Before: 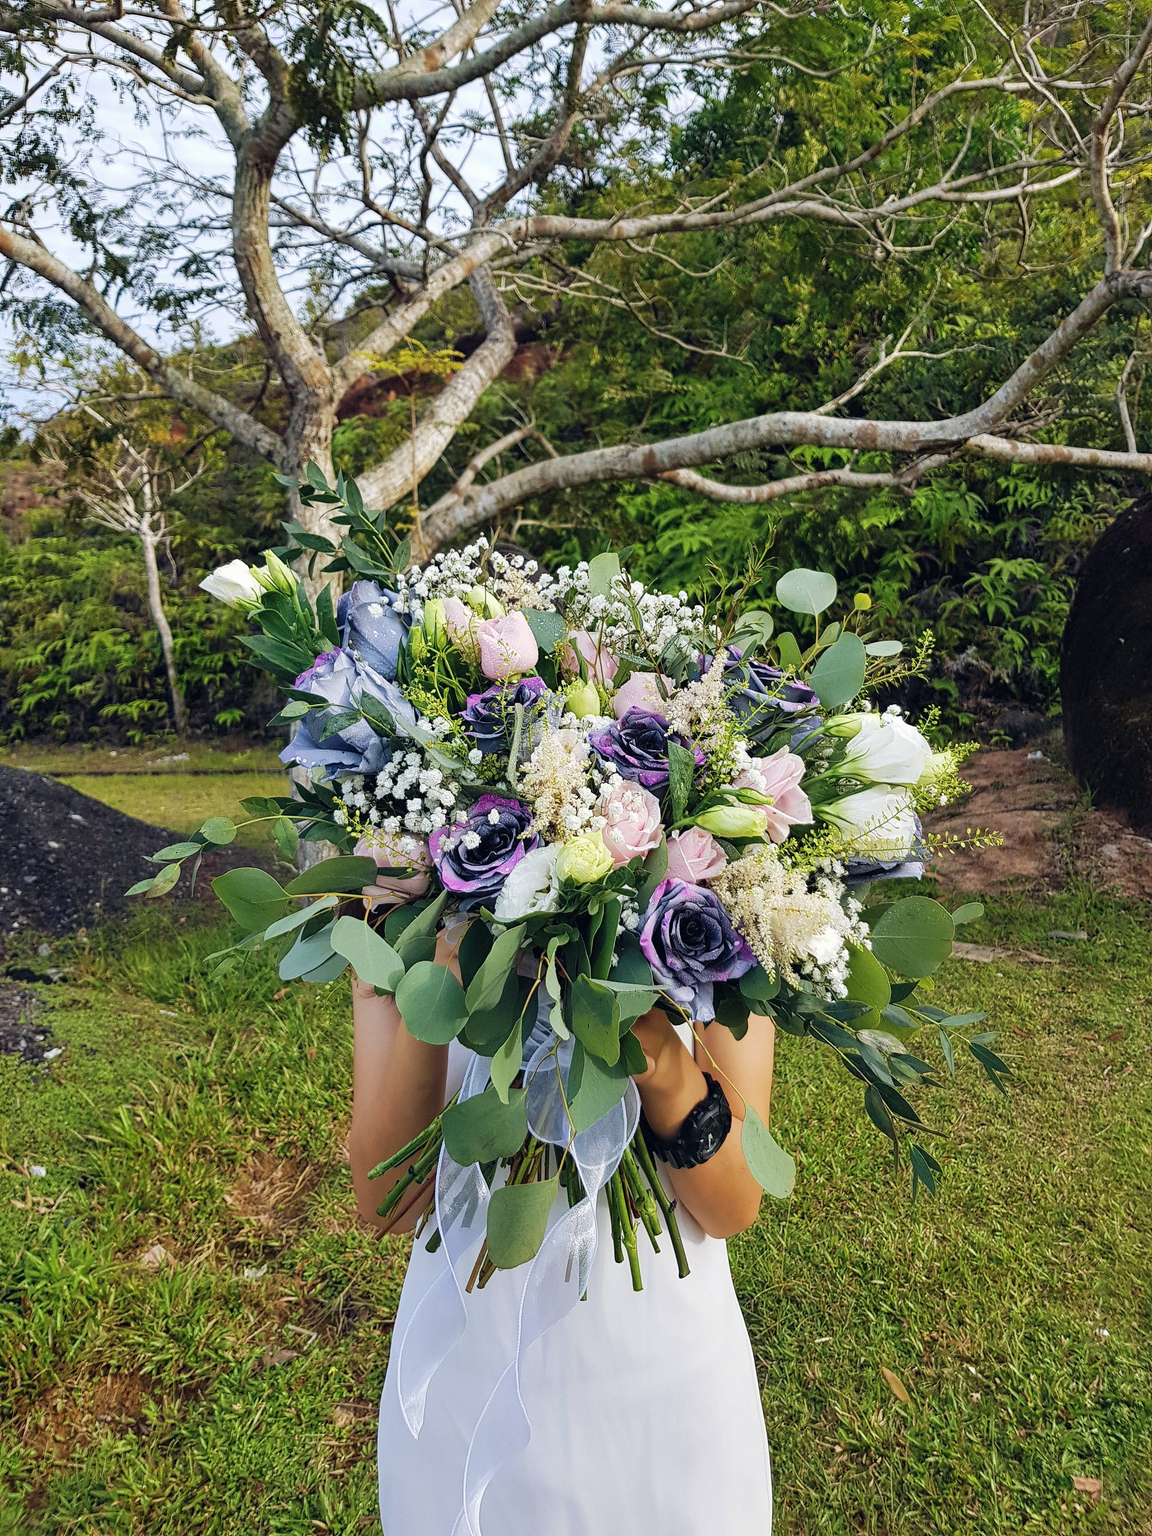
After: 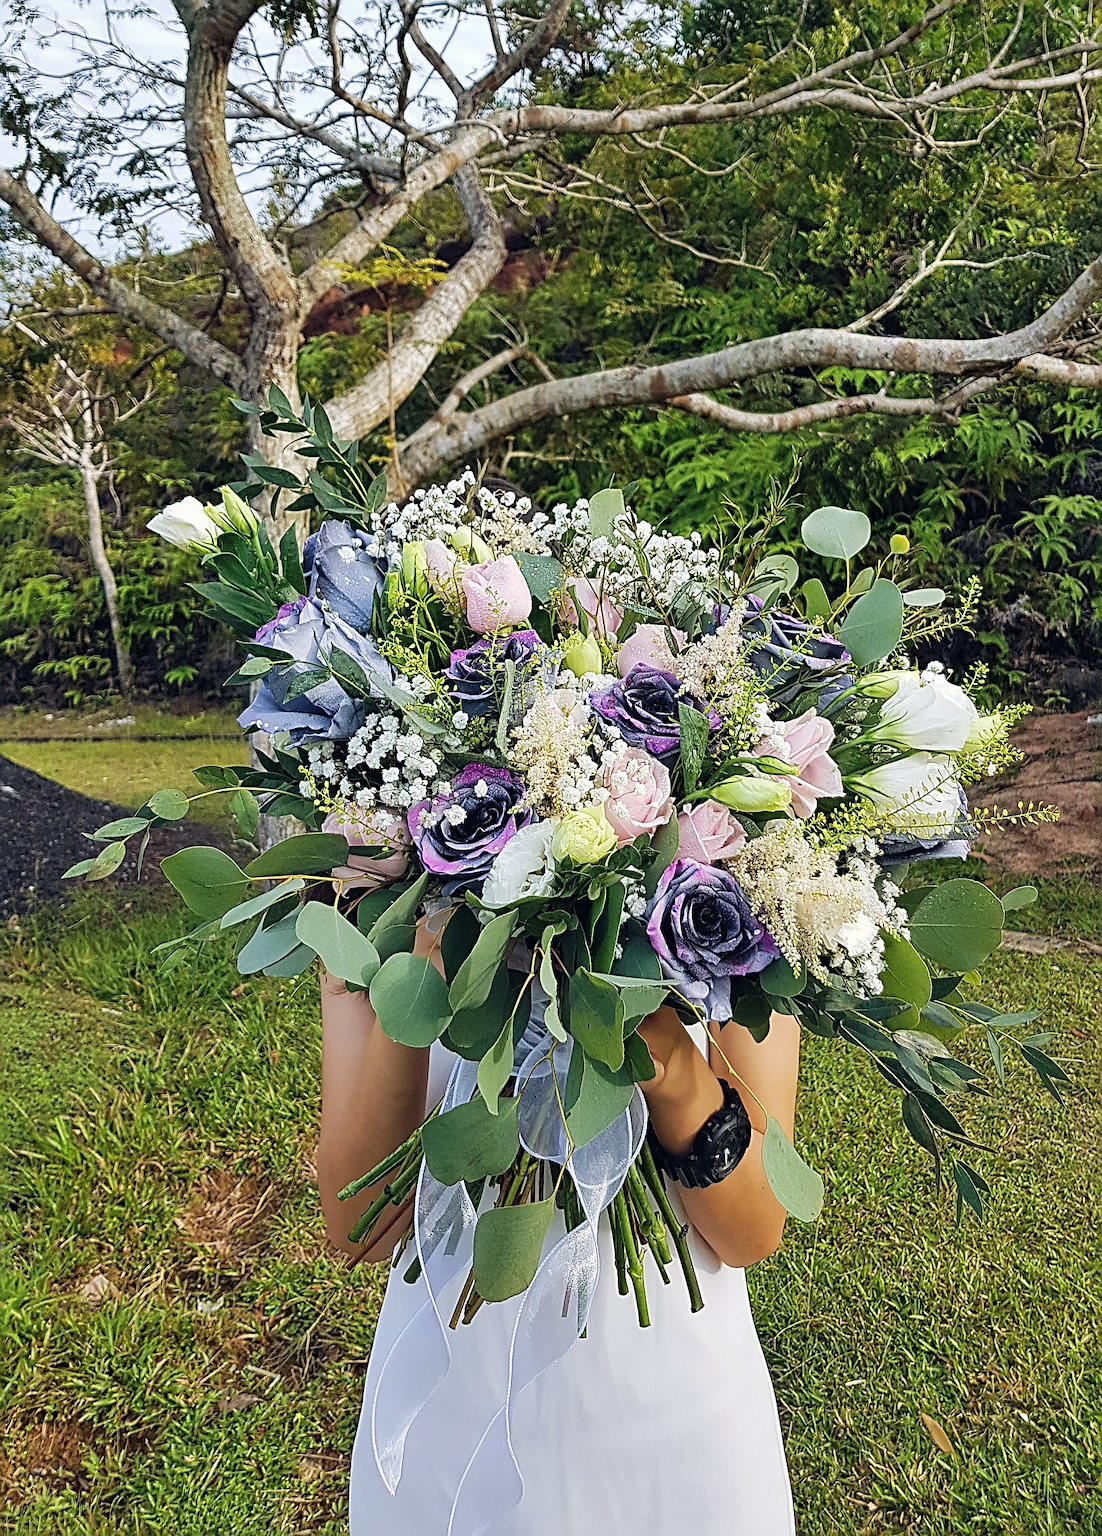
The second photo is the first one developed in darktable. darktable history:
sharpen: radius 3.056, amount 0.761
crop: left 6.131%, top 7.992%, right 9.55%, bottom 3.934%
shadows and highlights: radius 266.25, soften with gaussian
